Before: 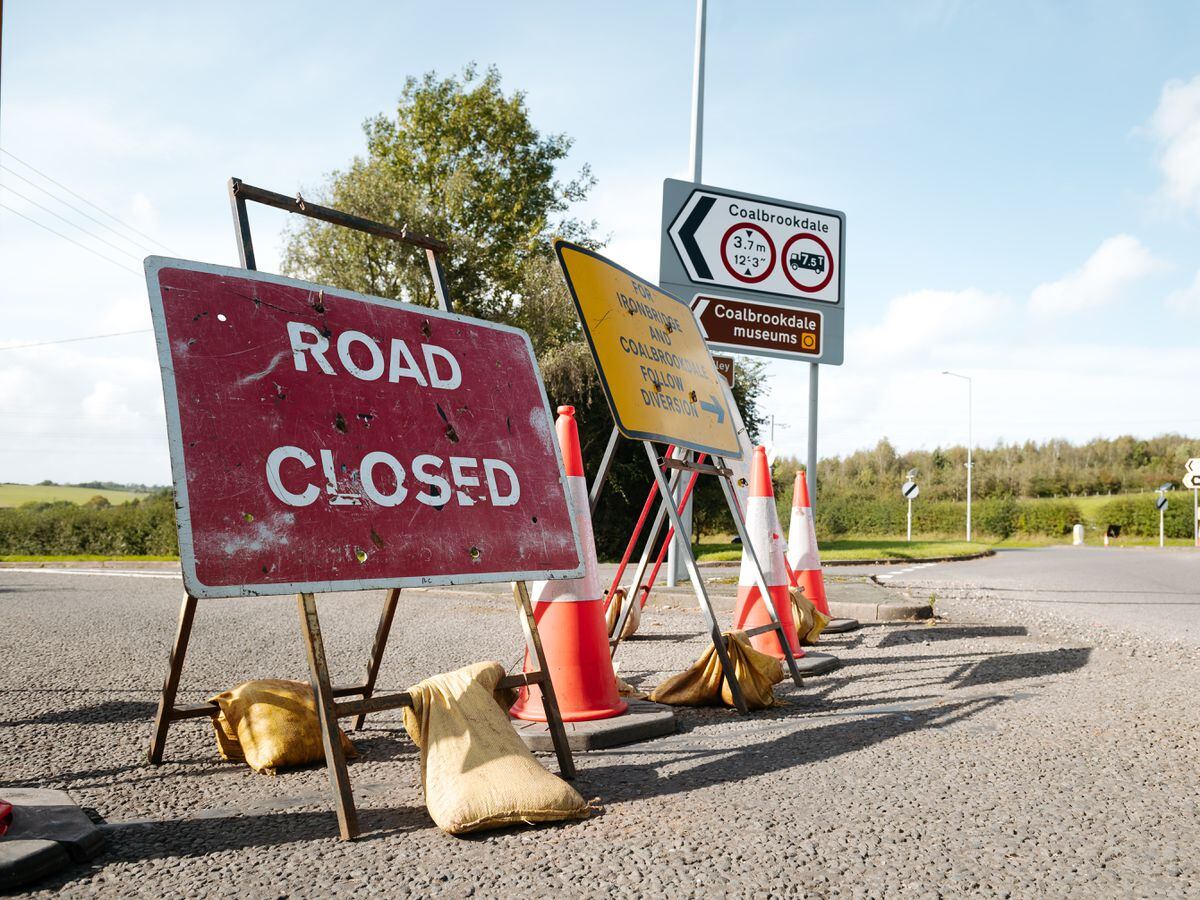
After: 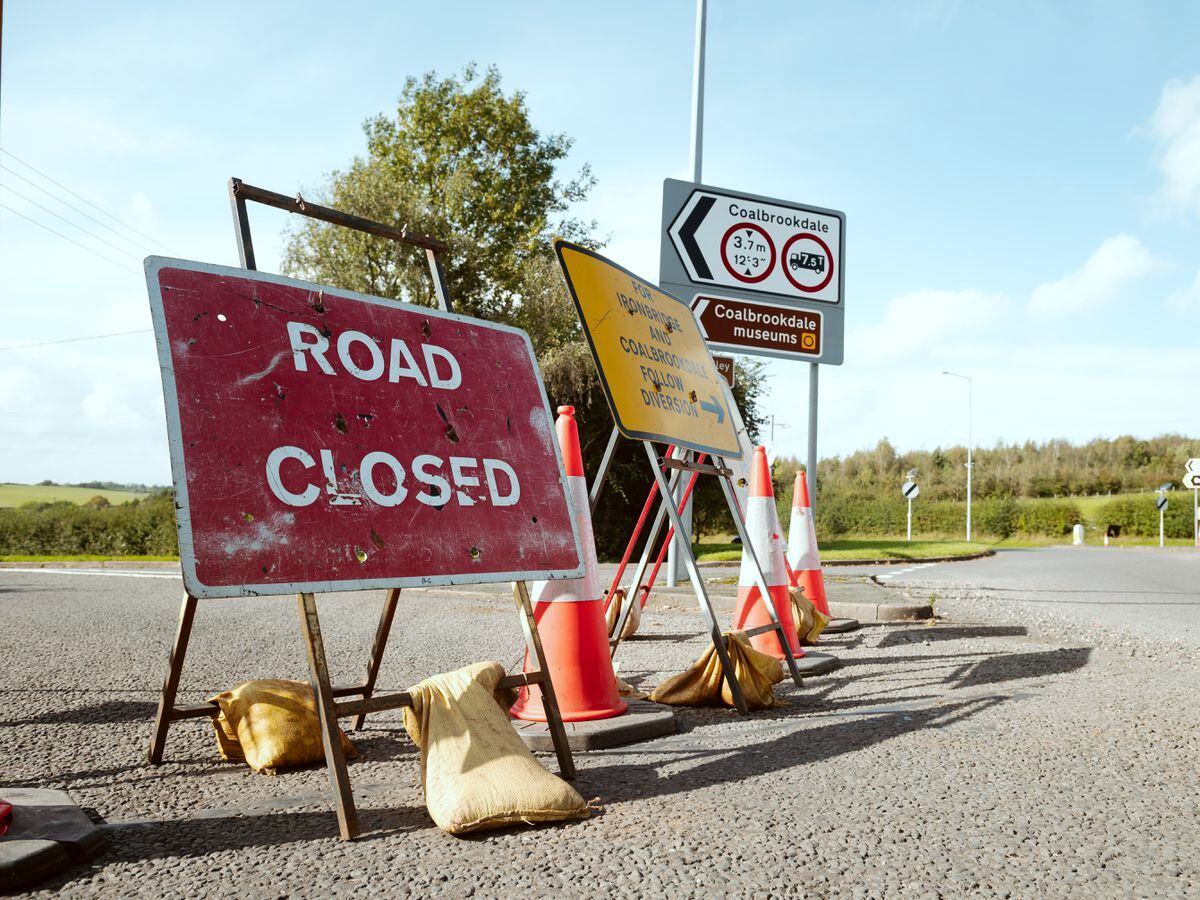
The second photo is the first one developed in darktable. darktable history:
color correction: highlights a* -4.95, highlights b* -3.1, shadows a* 4.15, shadows b* 4.17
